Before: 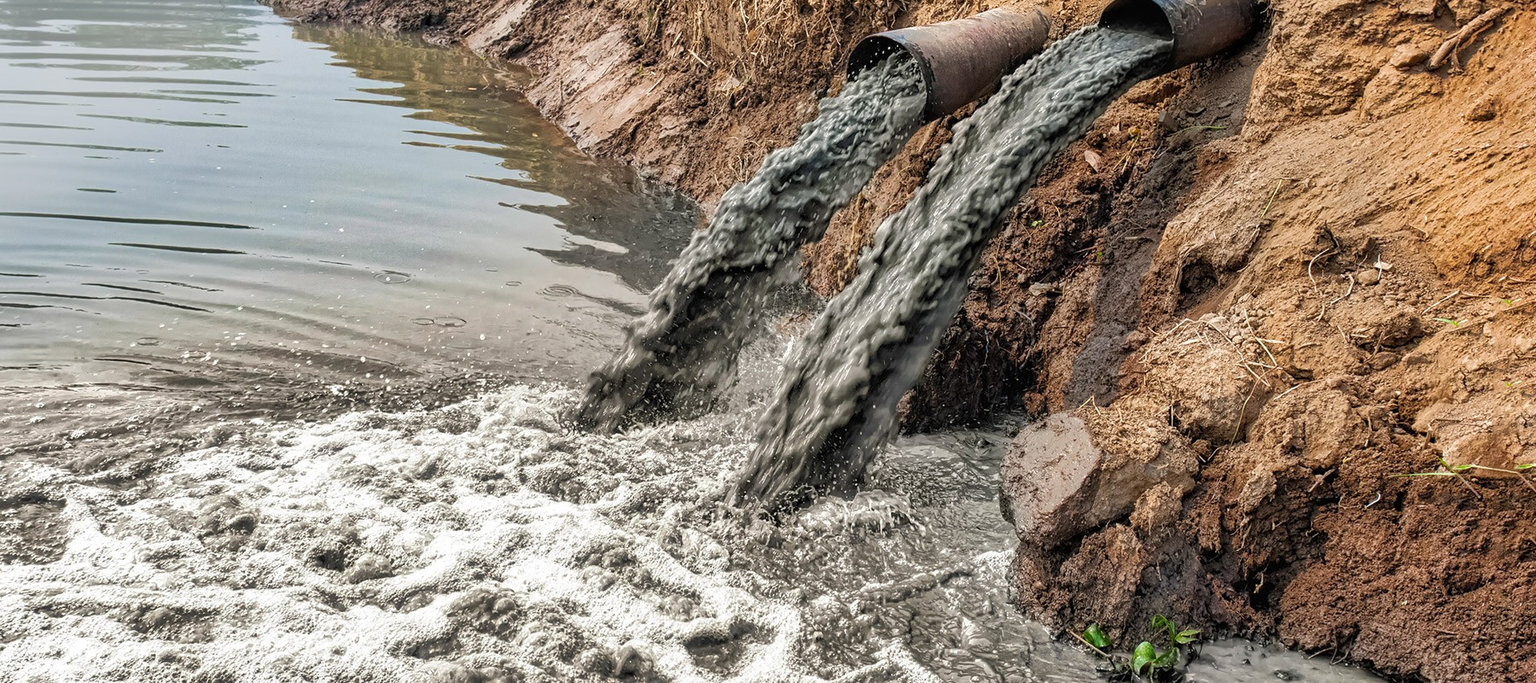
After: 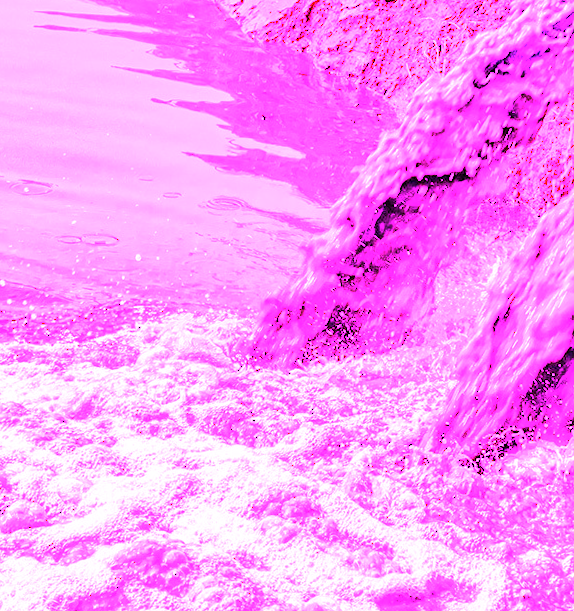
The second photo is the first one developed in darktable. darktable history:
rotate and perspective: rotation 0.074°, lens shift (vertical) 0.096, lens shift (horizontal) -0.041, crop left 0.043, crop right 0.952, crop top 0.024, crop bottom 0.979
crop and rotate: left 21.77%, top 18.528%, right 44.676%, bottom 2.997%
white balance: red 8, blue 8
